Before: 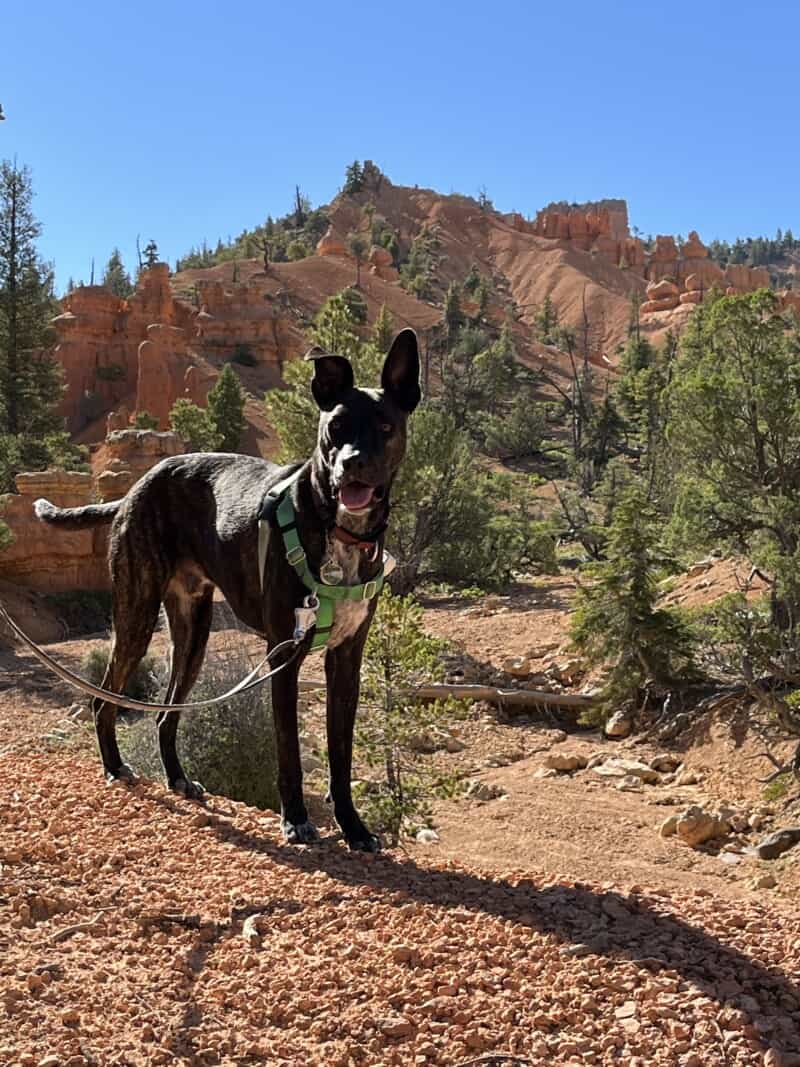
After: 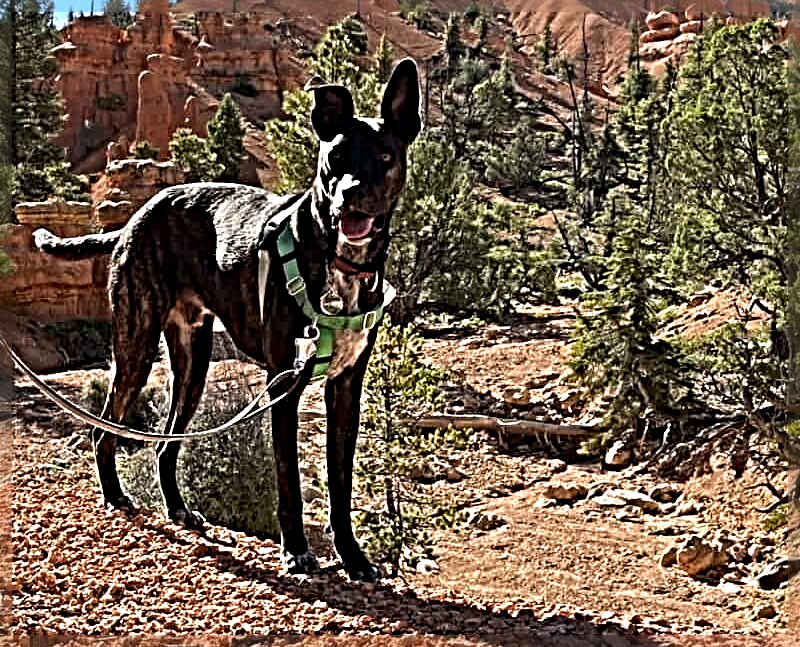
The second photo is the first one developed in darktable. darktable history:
crop and rotate: top 25.357%, bottom 13.942%
sharpen: radius 6.3, amount 1.8, threshold 0
